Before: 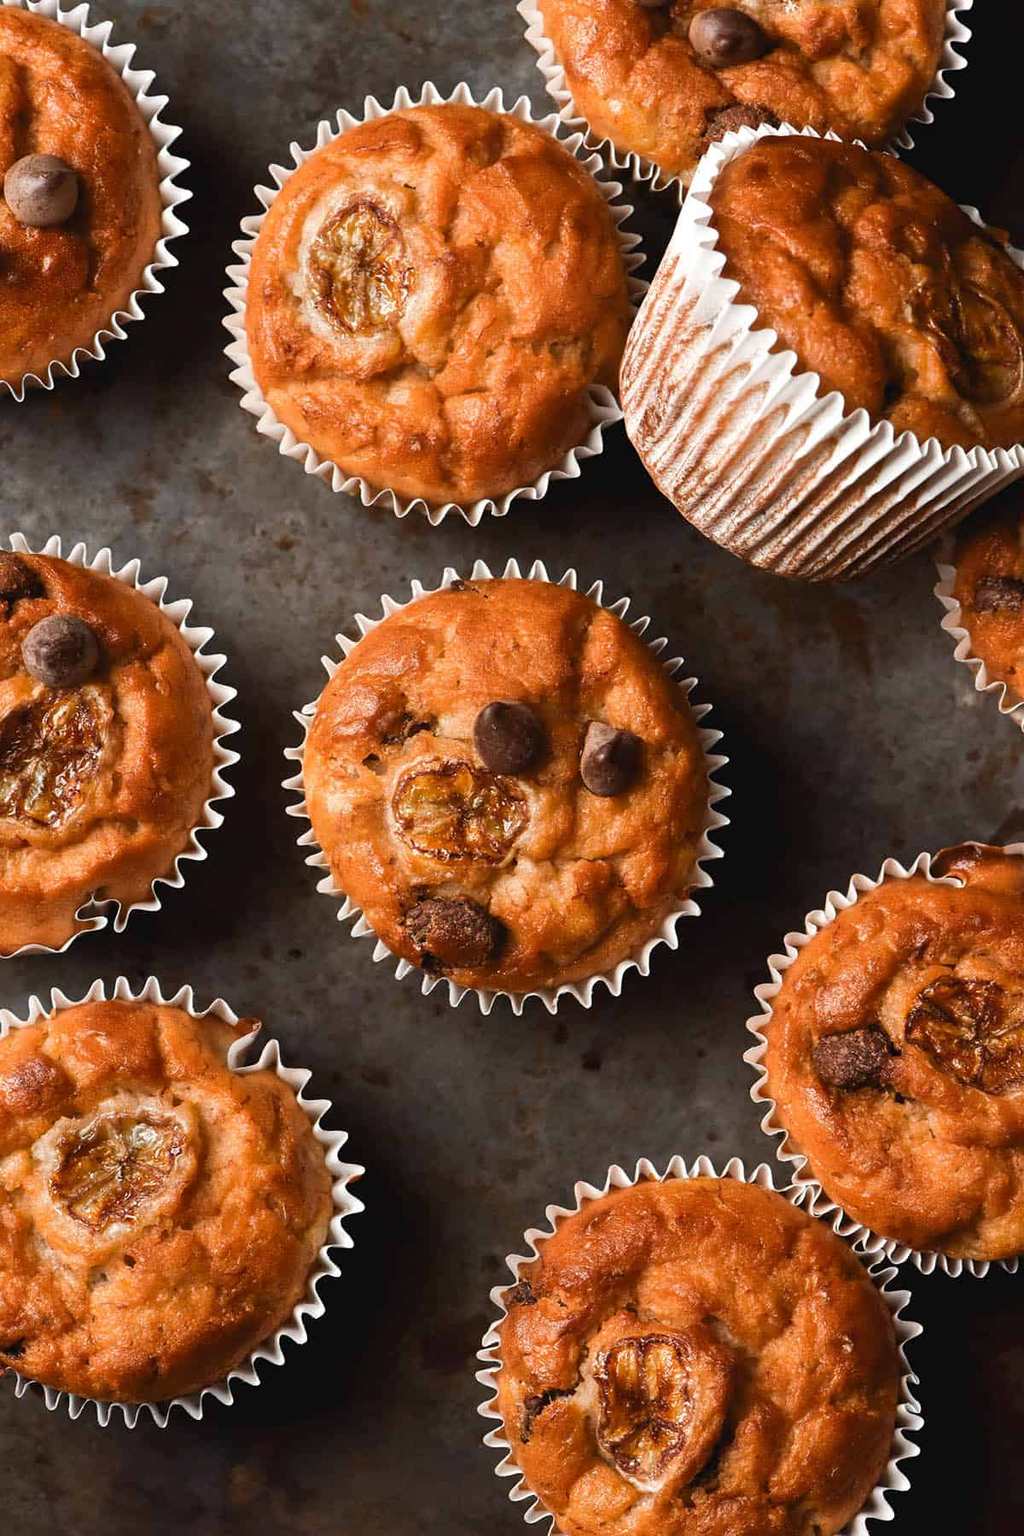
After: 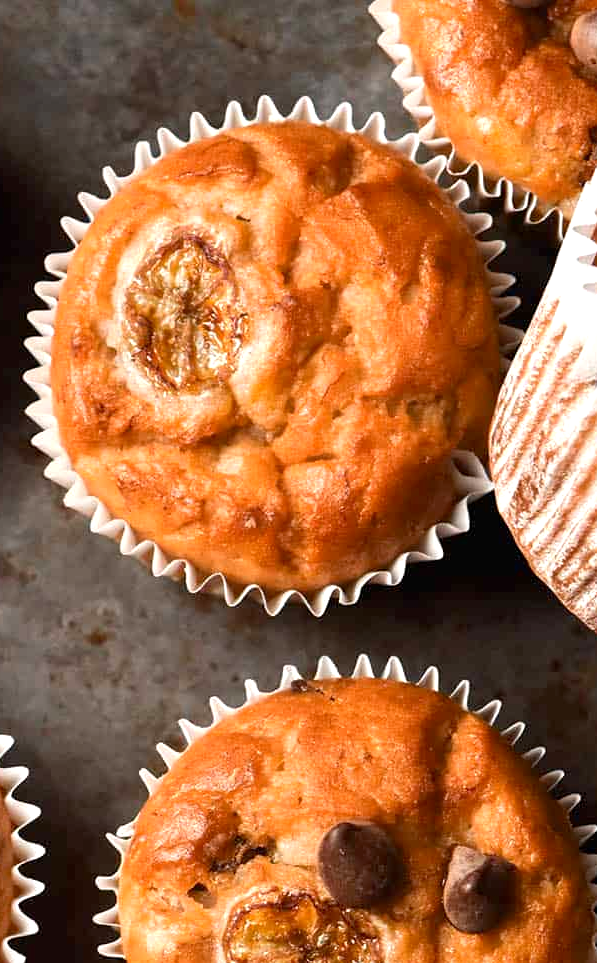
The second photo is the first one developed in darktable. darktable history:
exposure: black level correction 0.003, exposure 0.382 EV, compensate highlight preservation false
crop: left 19.777%, right 30.426%, bottom 46.455%
